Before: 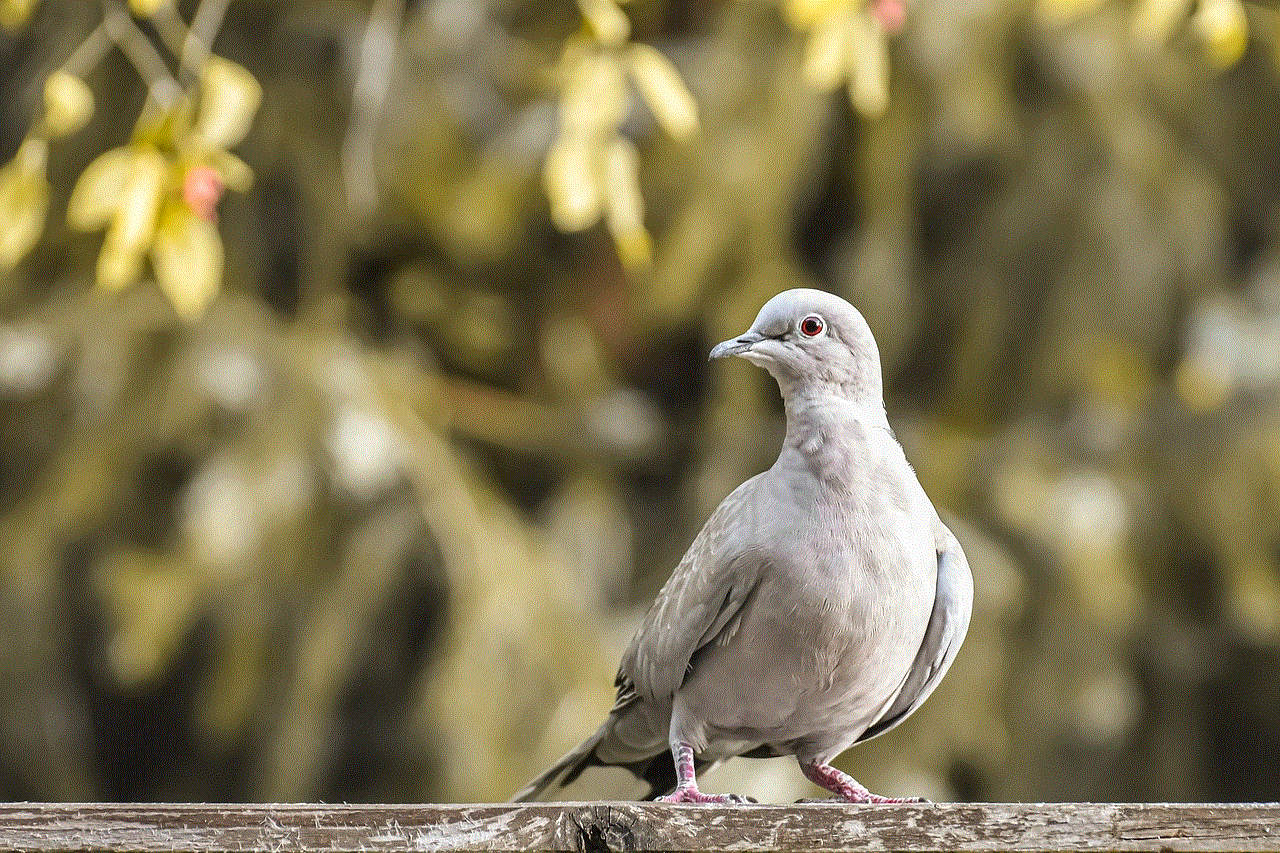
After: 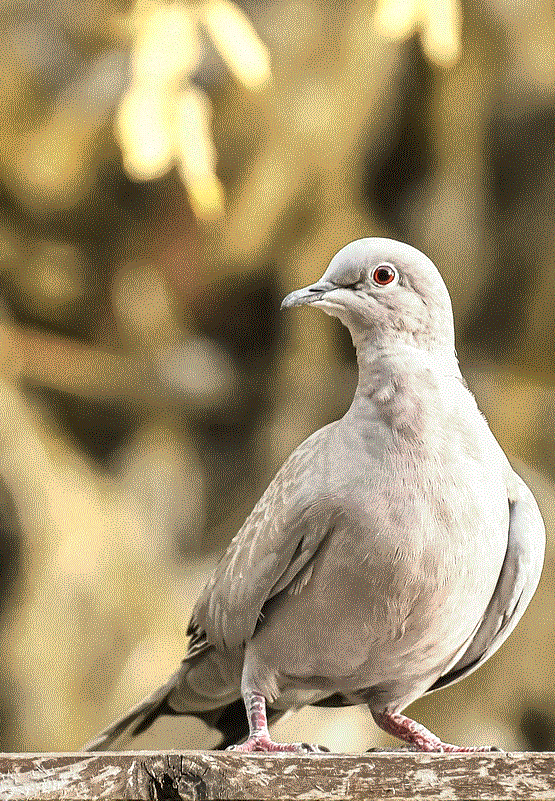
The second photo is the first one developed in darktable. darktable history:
color zones: curves: ch0 [(0.018, 0.548) (0.224, 0.64) (0.425, 0.447) (0.675, 0.575) (0.732, 0.579)]; ch1 [(0.066, 0.487) (0.25, 0.5) (0.404, 0.43) (0.75, 0.421) (0.956, 0.421)]; ch2 [(0.044, 0.561) (0.215, 0.465) (0.399, 0.544) (0.465, 0.548) (0.614, 0.447) (0.724, 0.43) (0.882, 0.623) (0.956, 0.632)]
crop: left 33.452%, top 6.025%, right 23.155%
white balance: red 1.045, blue 0.932
